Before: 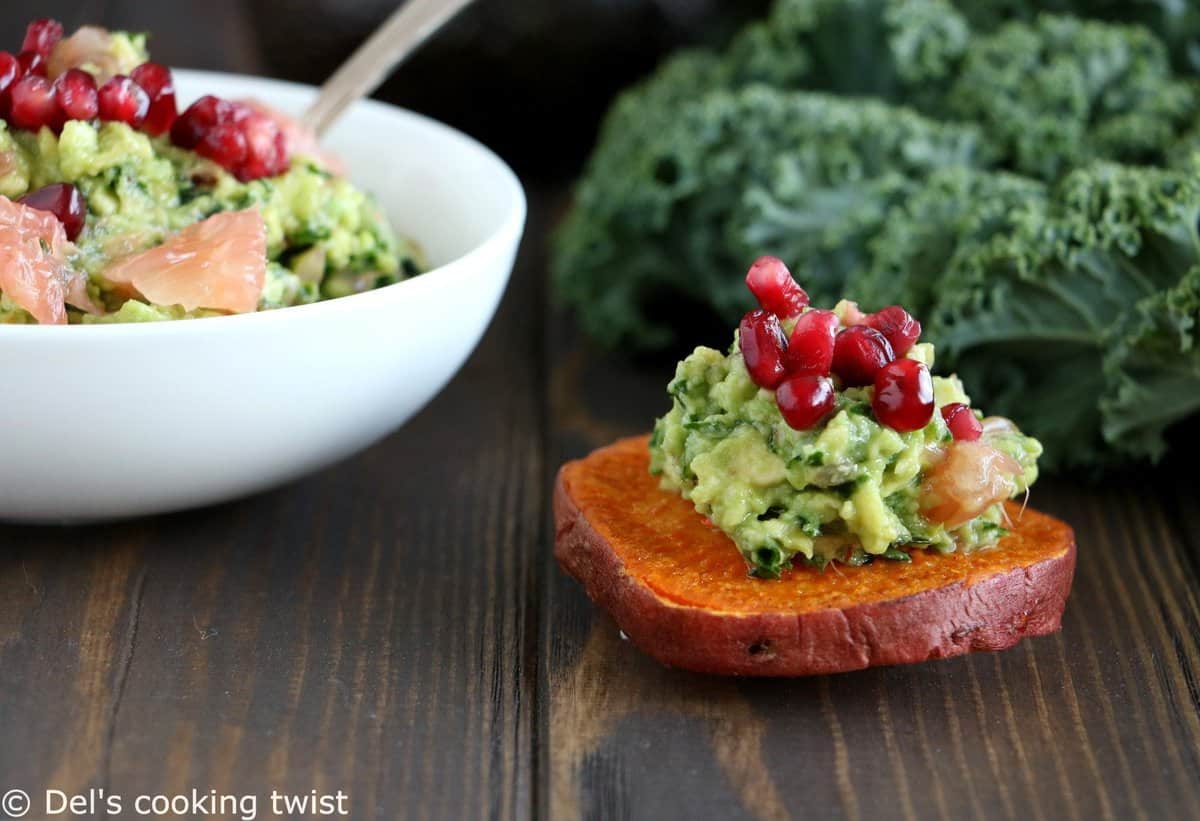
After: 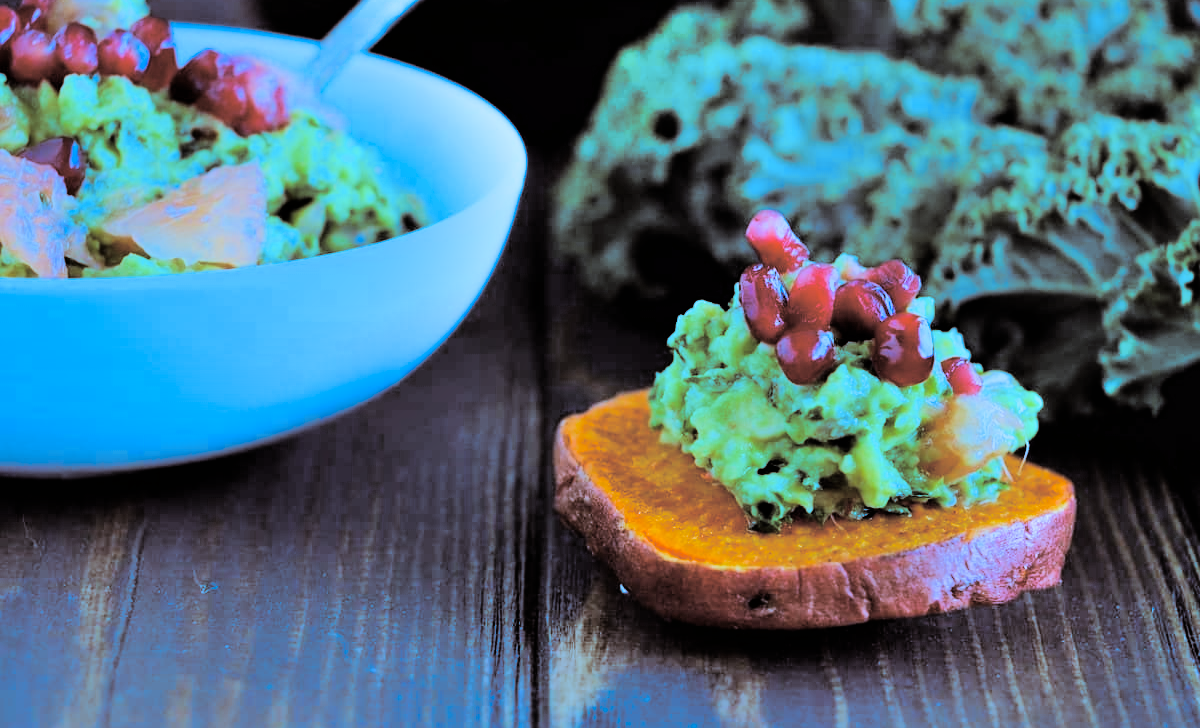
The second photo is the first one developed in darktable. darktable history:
white balance: red 0.976, blue 1.04
crop and rotate: top 5.609%, bottom 5.609%
color contrast: green-magenta contrast 0.85, blue-yellow contrast 1.25, unbound 0
color calibration: illuminant custom, x 0.432, y 0.395, temperature 3098 K
filmic rgb: black relative exposure -6.15 EV, white relative exposure 6.96 EV, hardness 2.23, color science v6 (2022)
color balance rgb: linear chroma grading › global chroma 15%, perceptual saturation grading › global saturation 30%
split-toning: shadows › saturation 0.2
shadows and highlights: radius 110.86, shadows 51.09, white point adjustment 9.16, highlights -4.17, highlights color adjustment 32.2%, soften with gaussian
